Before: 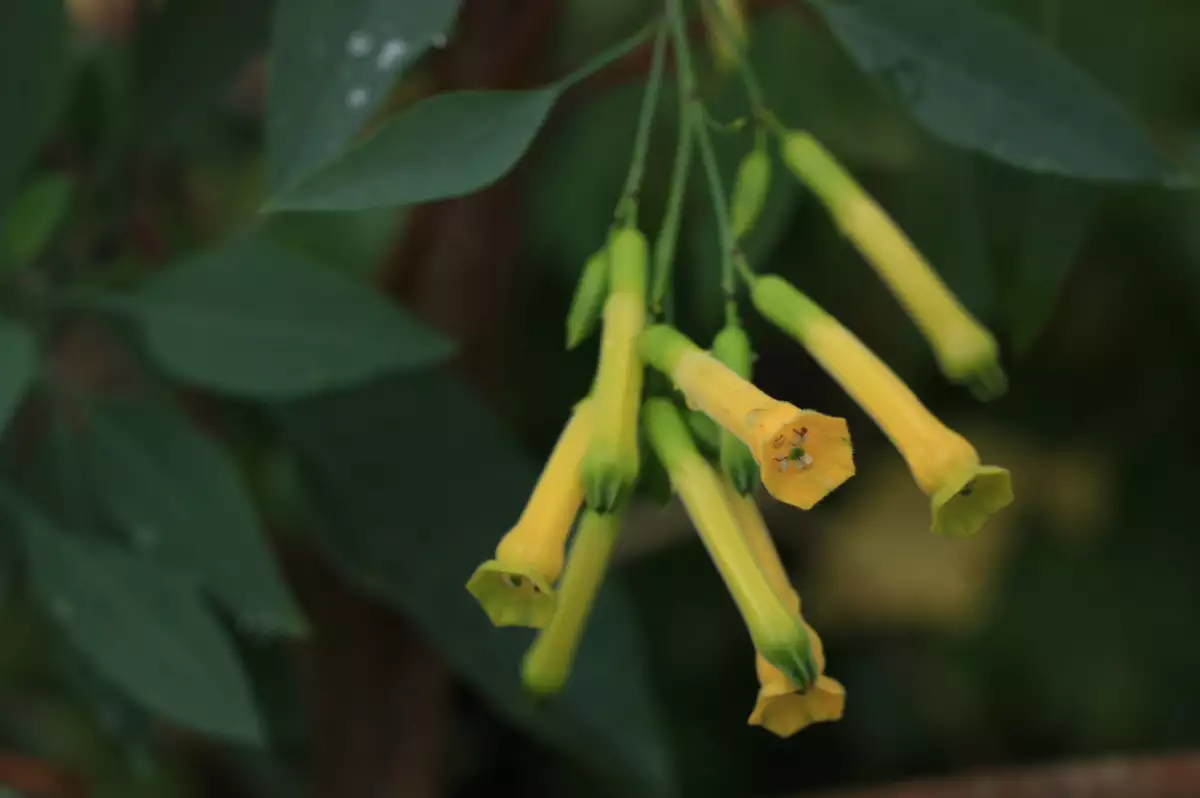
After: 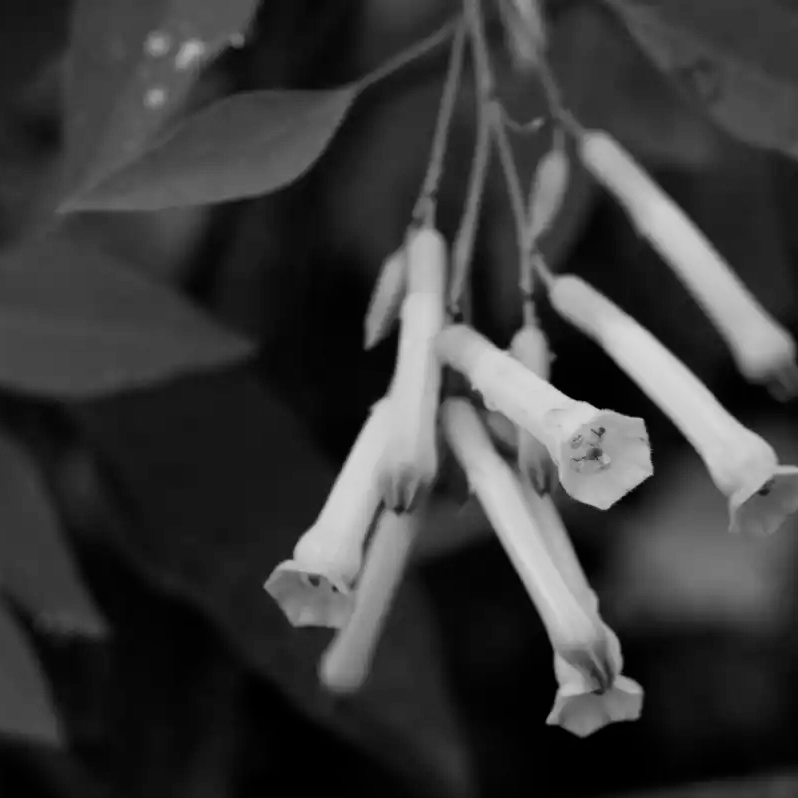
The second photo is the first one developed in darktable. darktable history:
filmic rgb: middle gray luminance 12.74%, black relative exposure -10.13 EV, white relative exposure 3.47 EV, threshold 6 EV, target black luminance 0%, hardness 5.74, latitude 44.69%, contrast 1.221, highlights saturation mix 5%, shadows ↔ highlights balance 26.78%, add noise in highlights 0, preserve chrominance no, color science v3 (2019), use custom middle-gray values true, iterations of high-quality reconstruction 0, contrast in highlights soft, enable highlight reconstruction true
color correction: highlights a* 0.162, highlights b* 29.53, shadows a* -0.162, shadows b* 21.09
crop: left 16.899%, right 16.556%
white balance: red 0.976, blue 1.04
monochrome: on, module defaults
